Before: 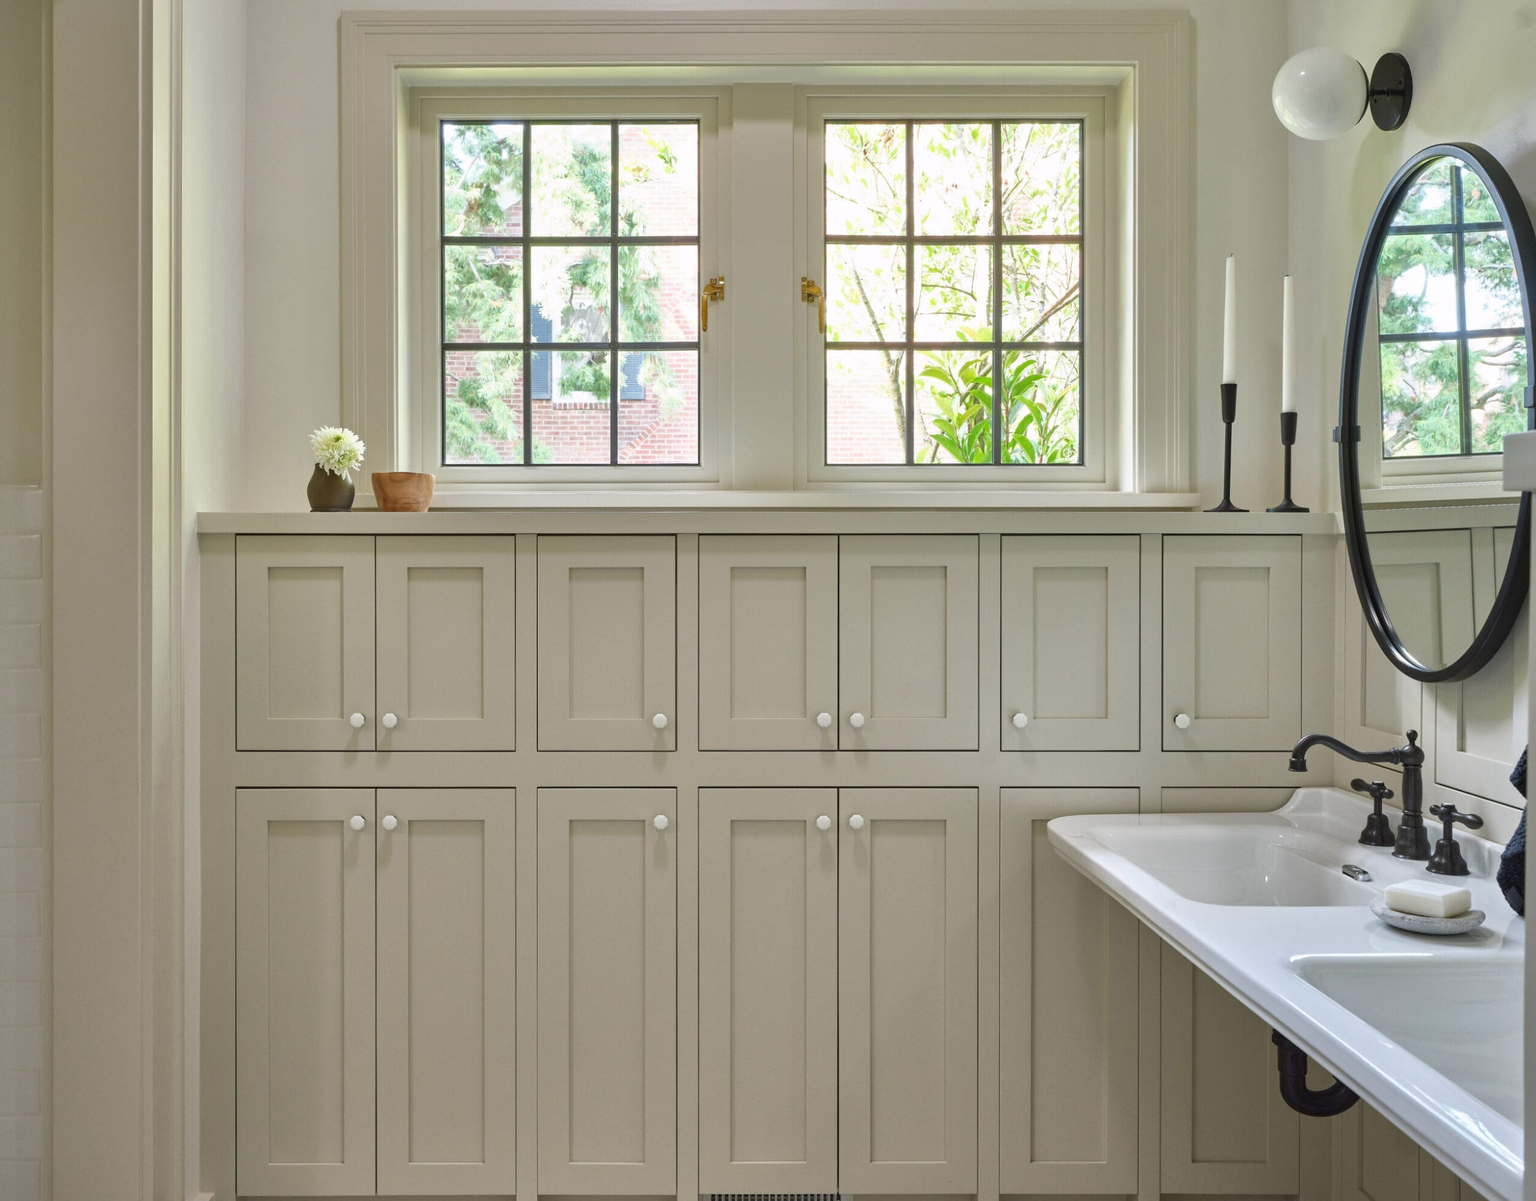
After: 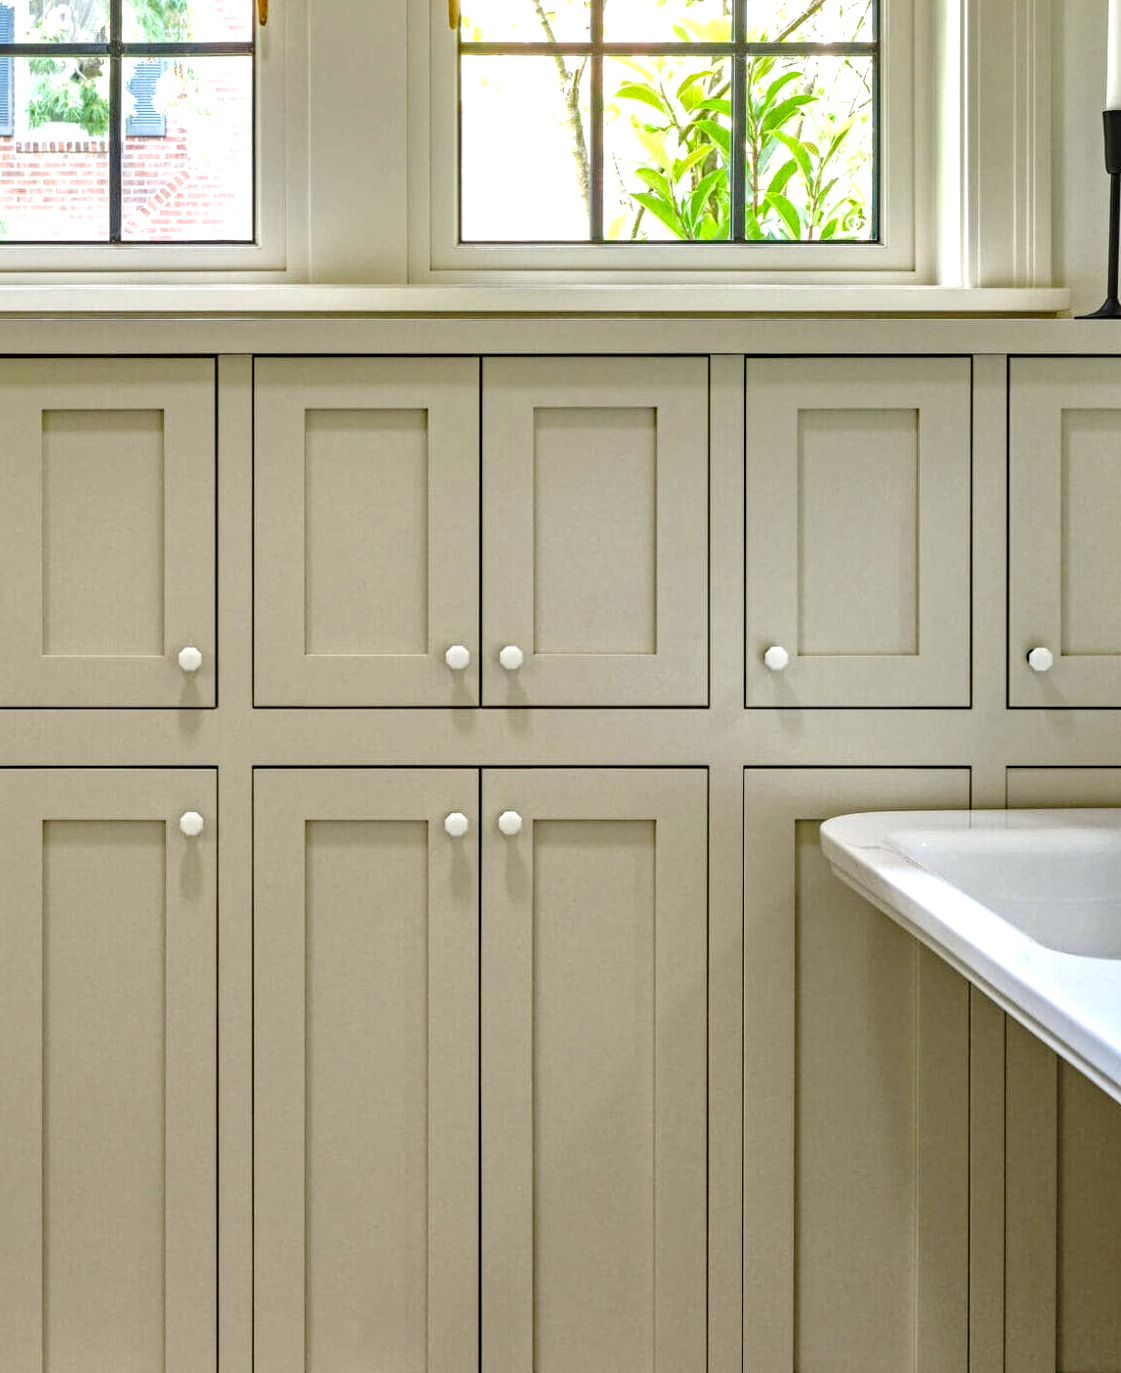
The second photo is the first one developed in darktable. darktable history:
base curve: curves: ch0 [(0, 0) (0.073, 0.04) (0.157, 0.139) (0.492, 0.492) (0.758, 0.758) (1, 1)], preserve colors none
exposure: exposure 0.507 EV, compensate highlight preservation false
haze removal: strength 0.29, distance 0.256, compatibility mode true, adaptive false
crop: left 35.388%, top 26.322%, right 19.739%, bottom 3.379%
local contrast: detail 130%
